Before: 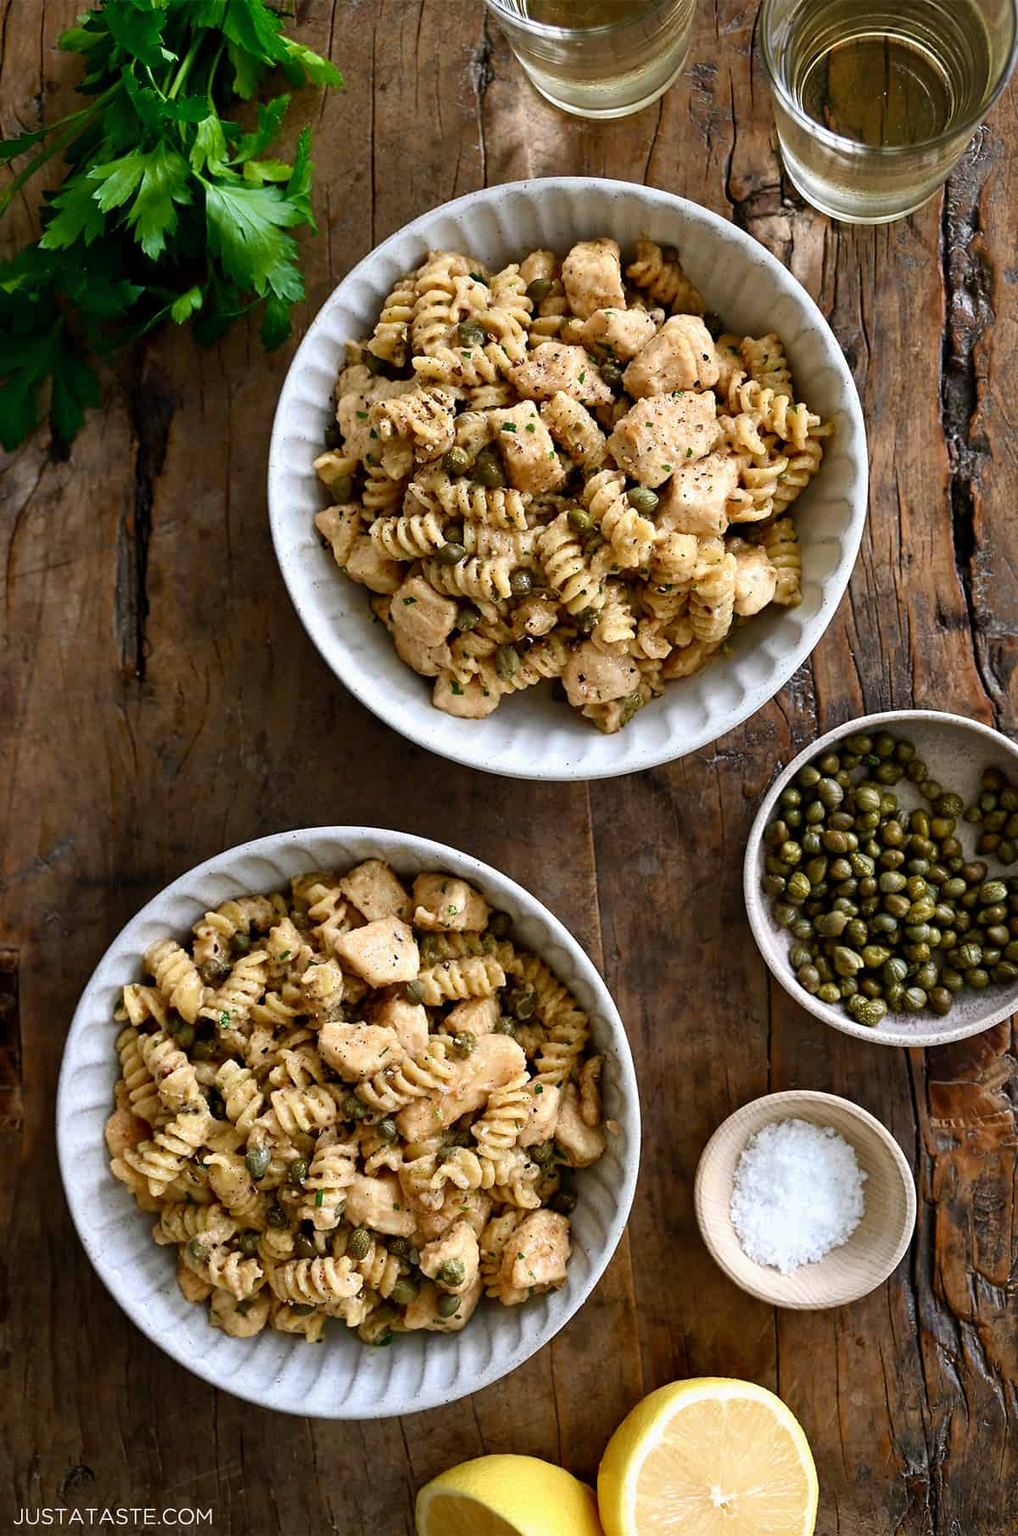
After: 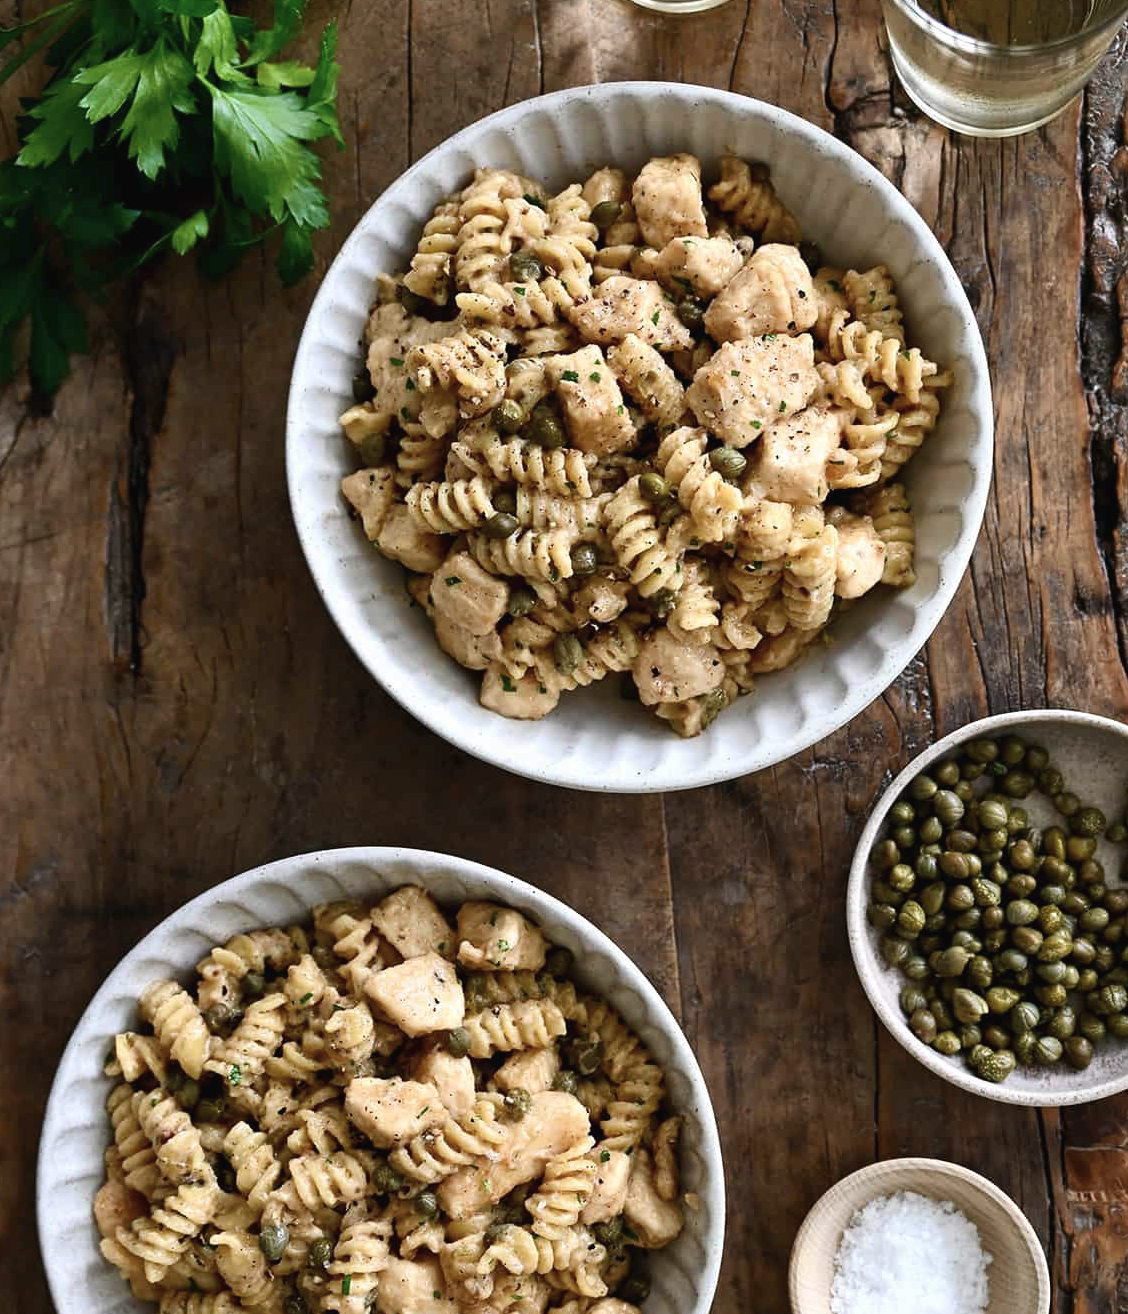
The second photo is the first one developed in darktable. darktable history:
contrast brightness saturation: contrast 0.108, saturation -0.178
exposure: black level correction -0.003, exposure 0.03 EV, compensate exposure bias true, compensate highlight preservation false
crop: left 2.51%, top 7.019%, right 3.414%, bottom 20.35%
